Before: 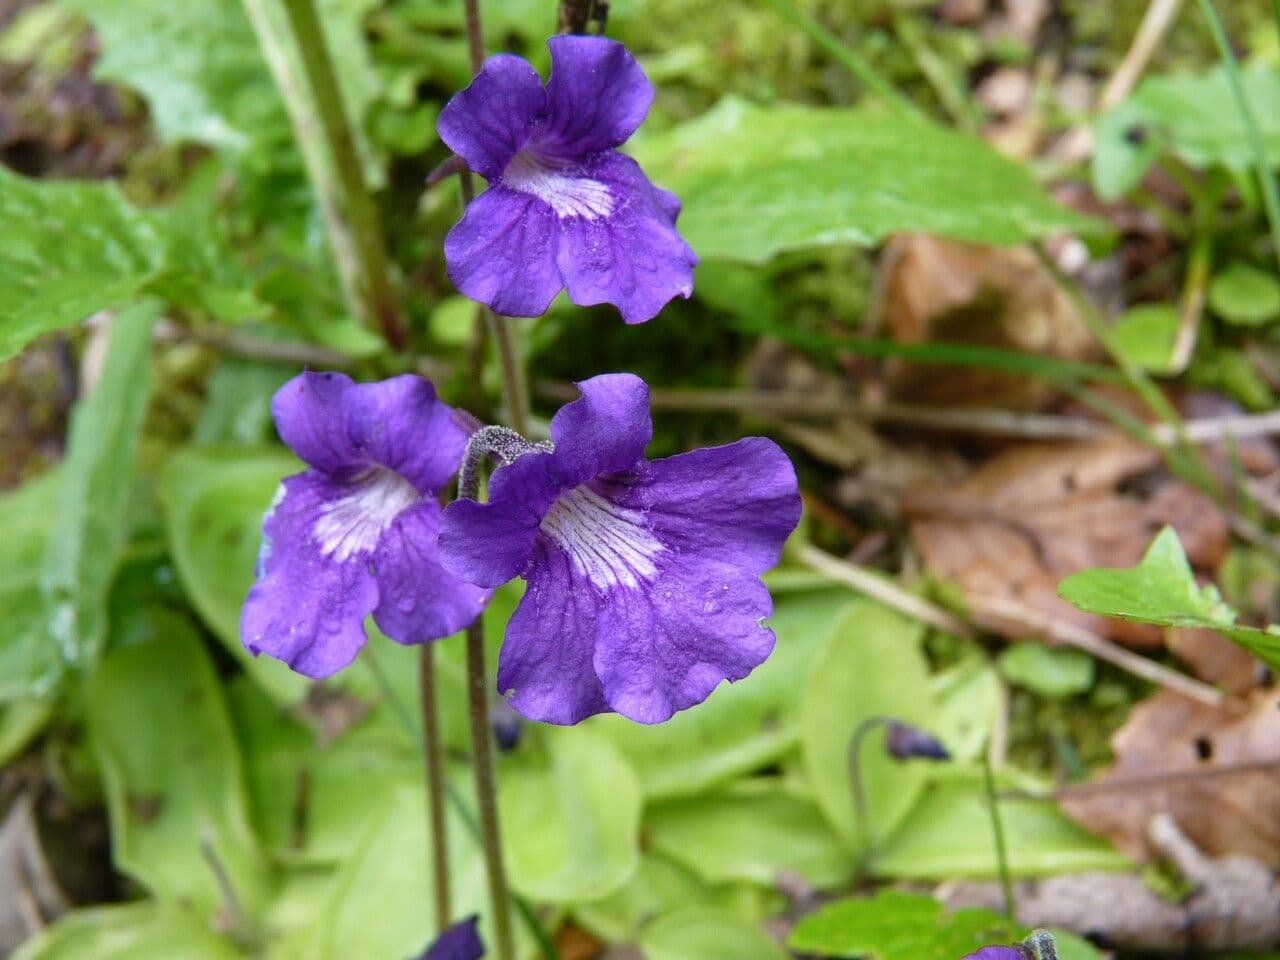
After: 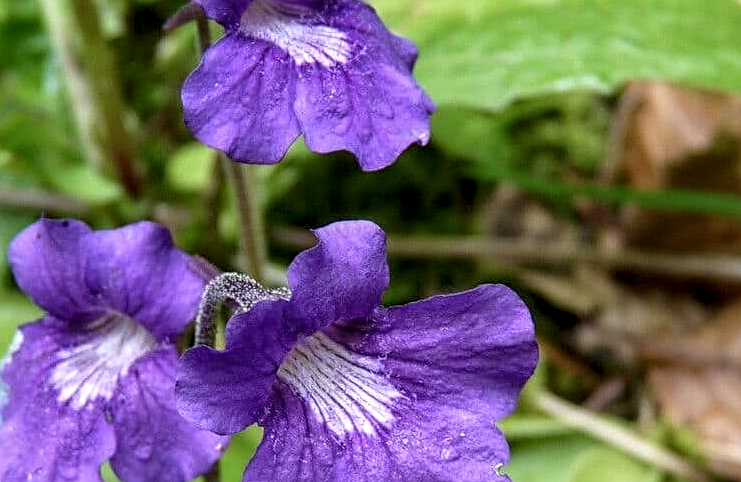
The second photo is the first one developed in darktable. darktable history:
crop: left 20.605%, top 15.966%, right 21.442%, bottom 33.8%
contrast brightness saturation: saturation -0.06
sharpen: on, module defaults
local contrast: highlights 41%, shadows 59%, detail 137%, midtone range 0.508
